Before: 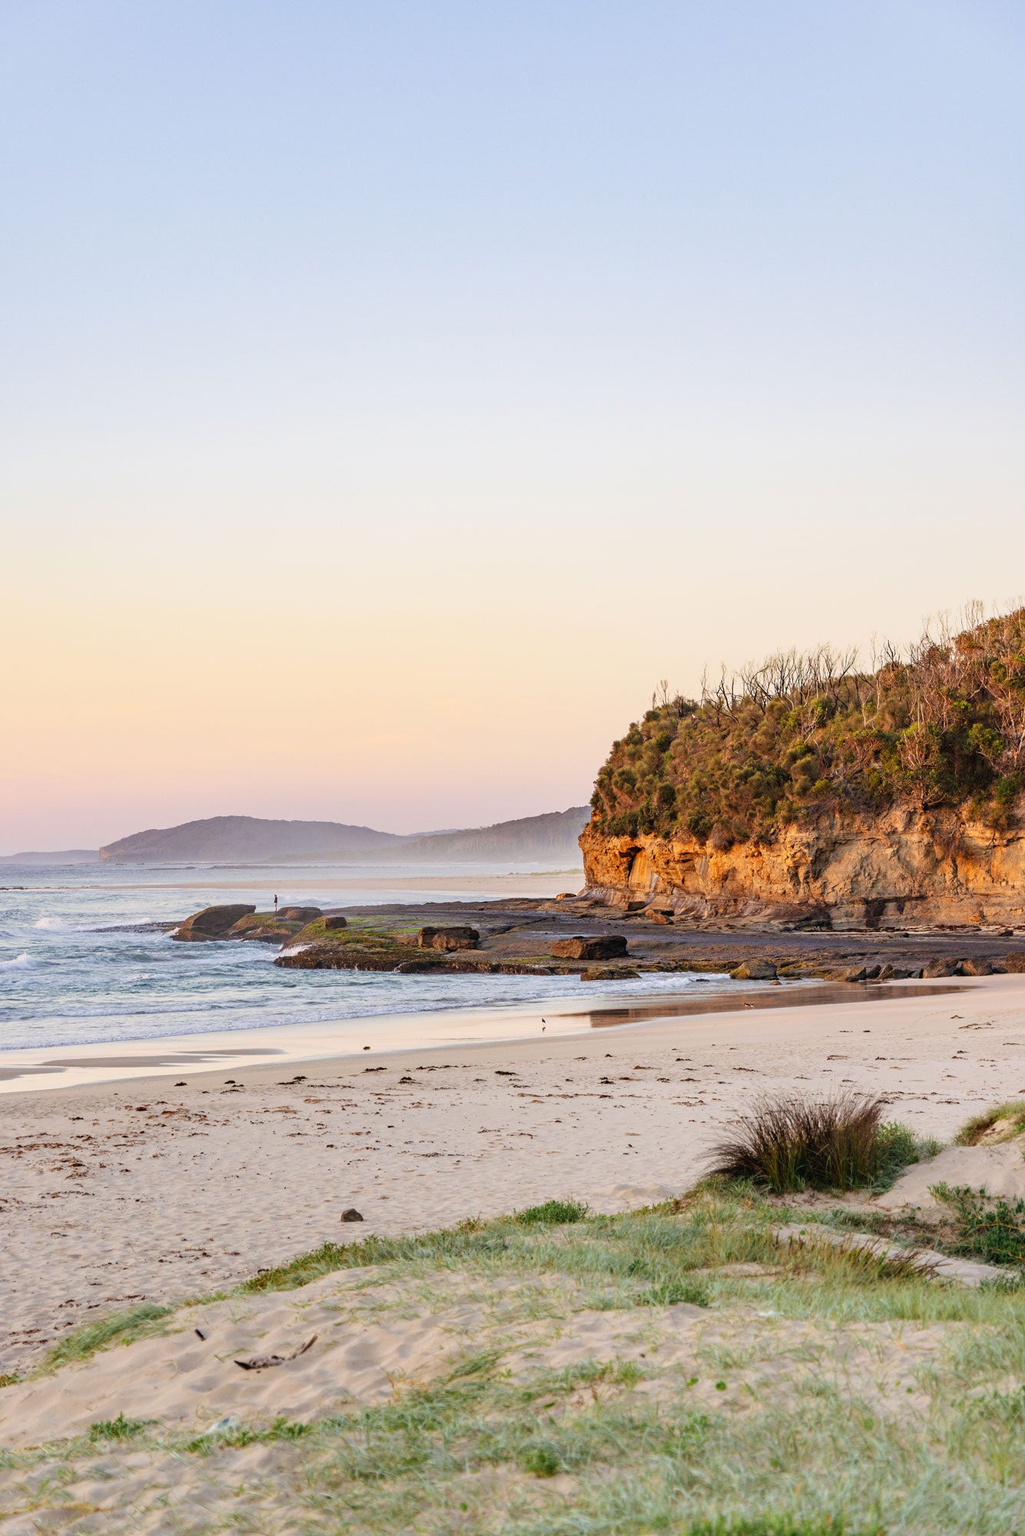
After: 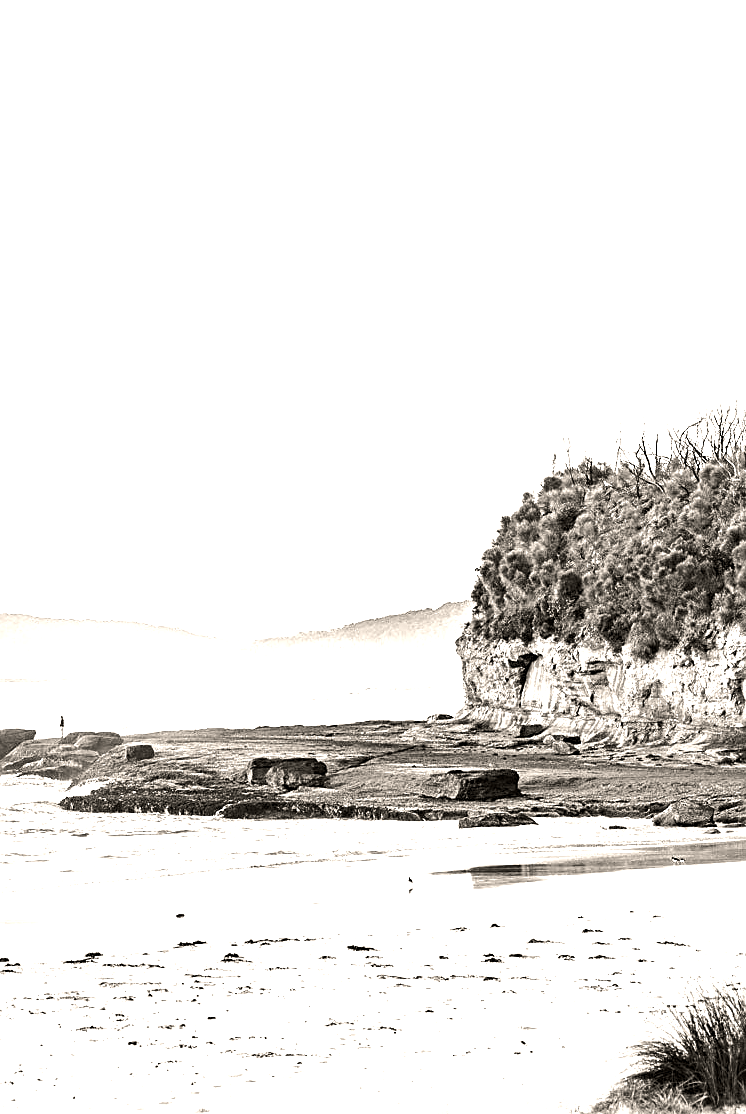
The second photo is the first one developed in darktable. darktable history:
local contrast: highlights 104%, shadows 100%, detail 119%, midtone range 0.2
sharpen: on, module defaults
exposure: black level correction 0, exposure 1.2 EV, compensate highlight preservation false
color balance rgb: shadows lift › chroma 0.929%, shadows lift › hue 115.43°, power › chroma 2.496%, power › hue 69.71°, highlights gain › chroma 3.691%, highlights gain › hue 57.85°, linear chroma grading › shadows -30.213%, linear chroma grading › global chroma 34.975%, perceptual saturation grading › global saturation 1.273%, perceptual saturation grading › highlights -1.603%, perceptual saturation grading › mid-tones 4.128%, perceptual saturation grading › shadows 8.364%, perceptual brilliance grading › global brilliance 15.196%, perceptual brilliance grading › shadows -34.788%, saturation formula JzAzBz (2021)
tone equalizer: -8 EV -0.396 EV, -7 EV -0.378 EV, -6 EV -0.3 EV, -5 EV -0.203 EV, -3 EV 0.245 EV, -2 EV 0.316 EV, -1 EV 0.409 EV, +0 EV 0.436 EV, edges refinement/feathering 500, mask exposure compensation -1.57 EV, preserve details no
crop and rotate: left 22.285%, top 22.46%, right 21.772%, bottom 21.836%
color calibration: output gray [0.22, 0.42, 0.37, 0], illuminant custom, x 0.389, y 0.387, temperature 3841.29 K
color correction: highlights b* 0.032, saturation 0.494
